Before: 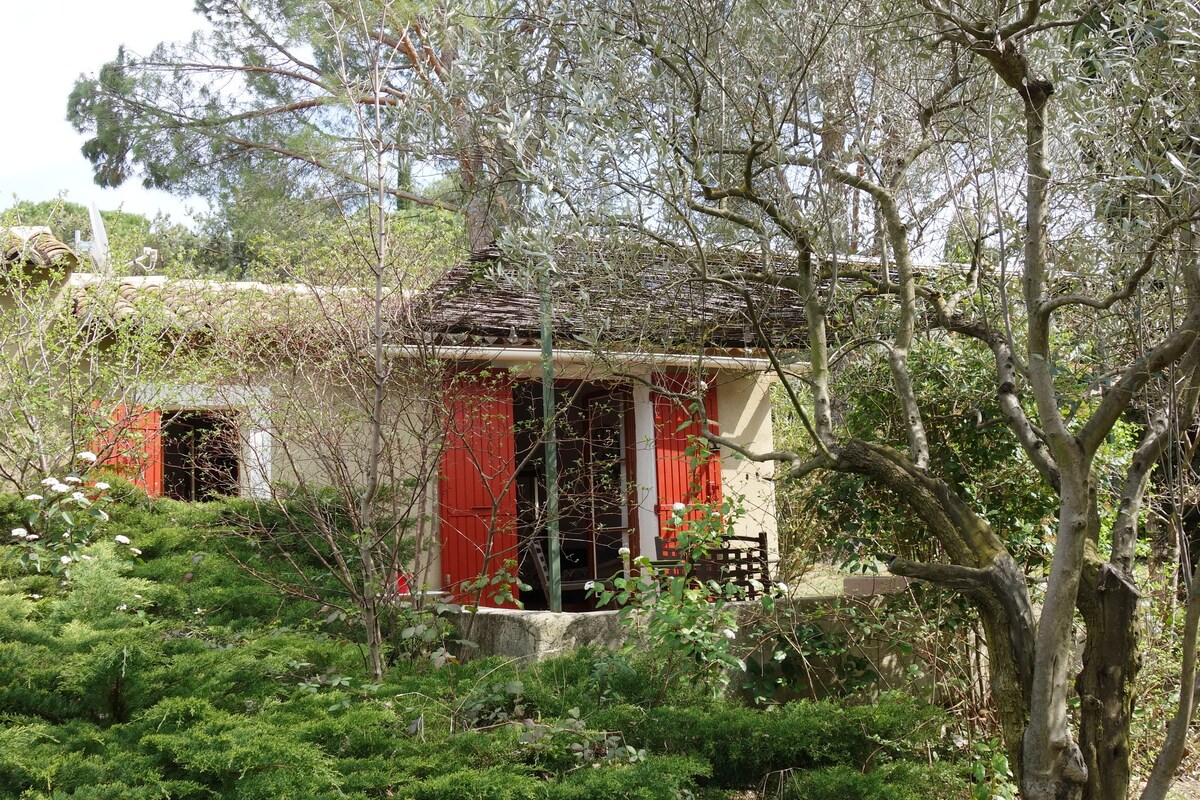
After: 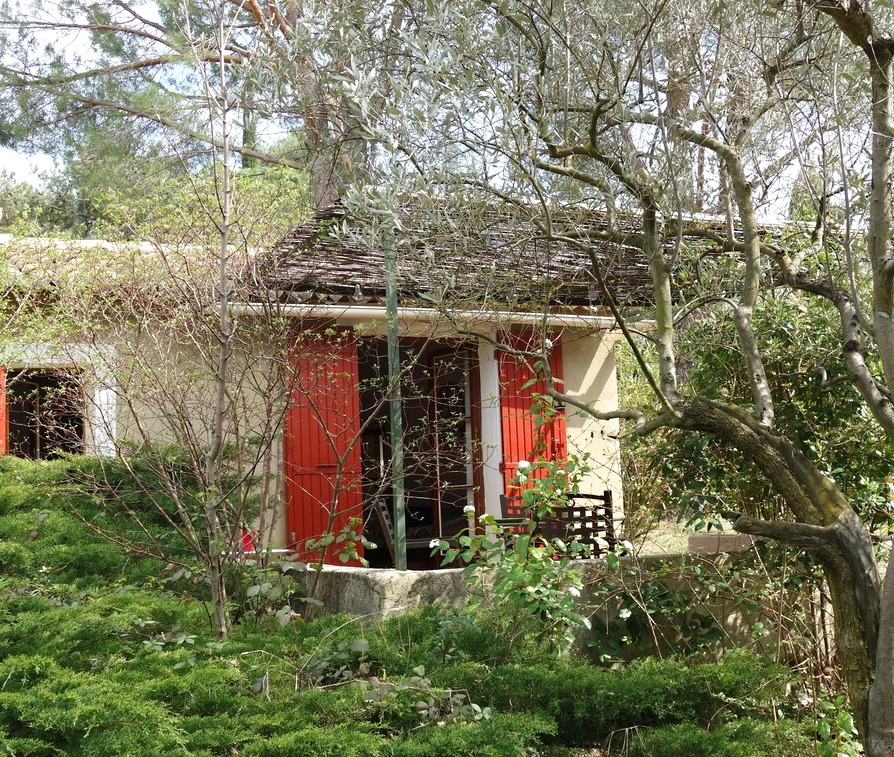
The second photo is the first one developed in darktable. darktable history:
crop and rotate: left 12.957%, top 5.336%, right 12.532%
exposure: exposure 0.201 EV, compensate highlight preservation false
sharpen: radius 5.37, amount 0.312, threshold 26.189
